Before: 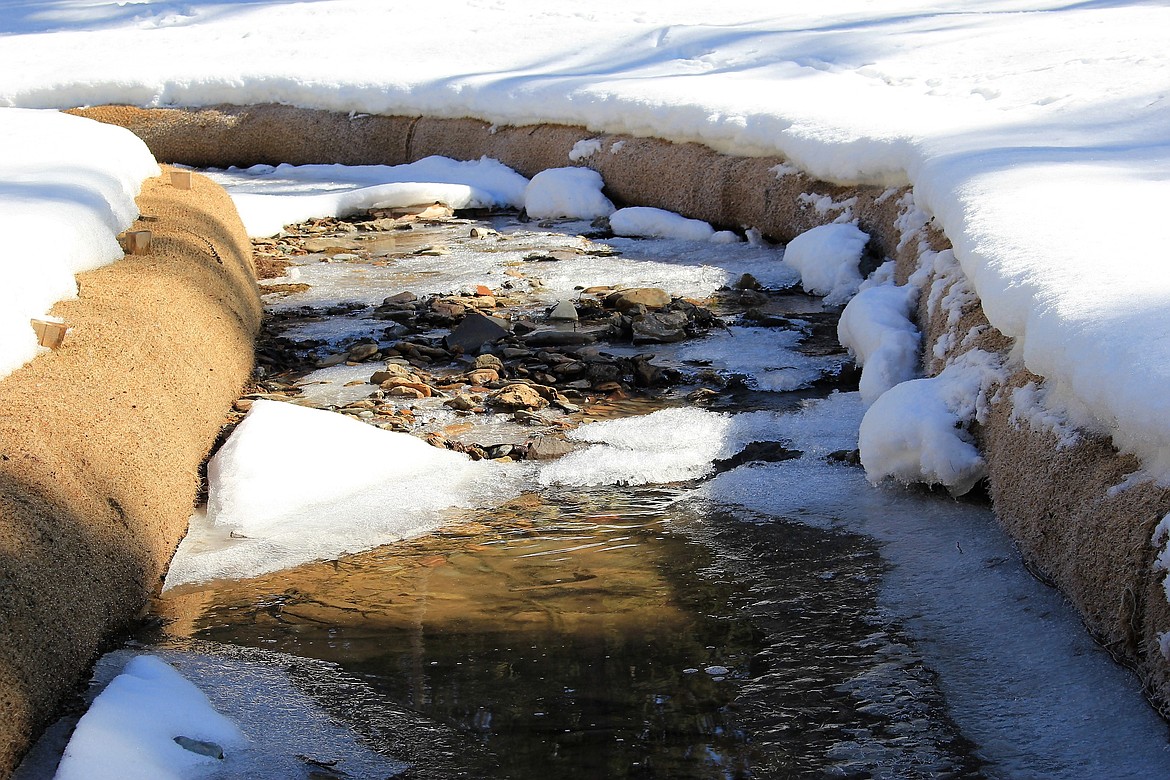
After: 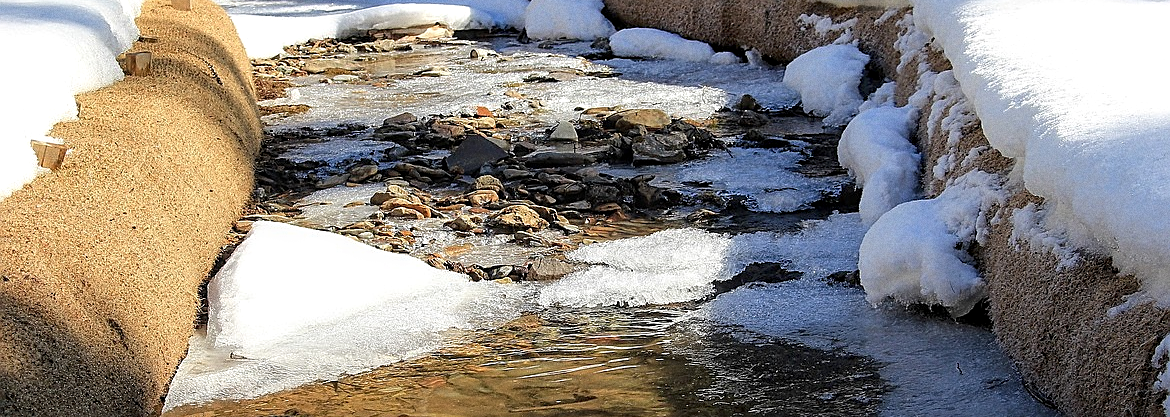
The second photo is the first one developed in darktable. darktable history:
crop and rotate: top 23.043%, bottom 23.437%
sharpen: on, module defaults
local contrast: detail 130%
grain: coarseness 0.09 ISO
